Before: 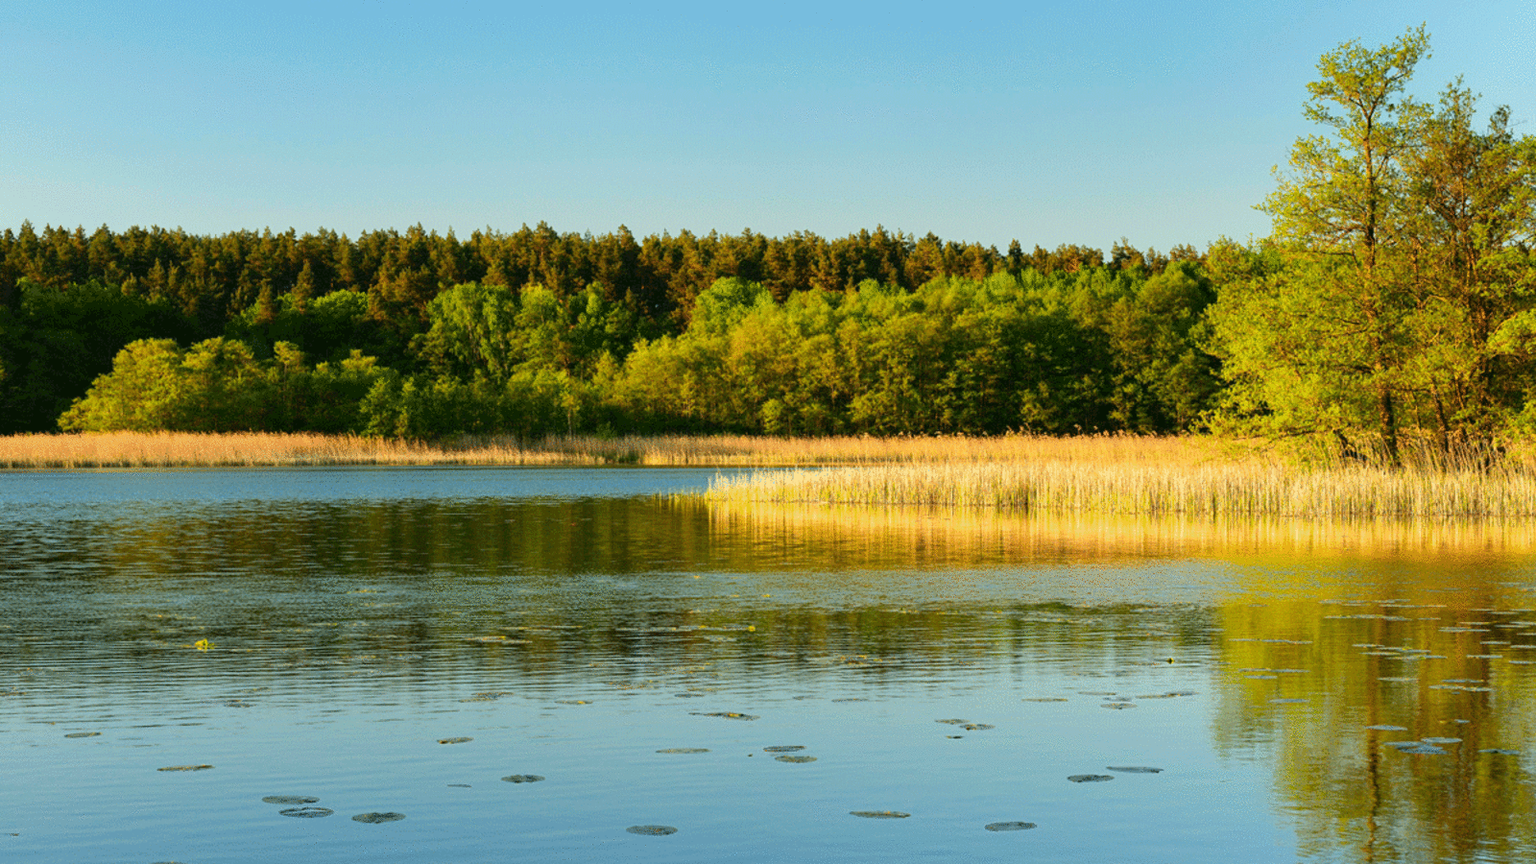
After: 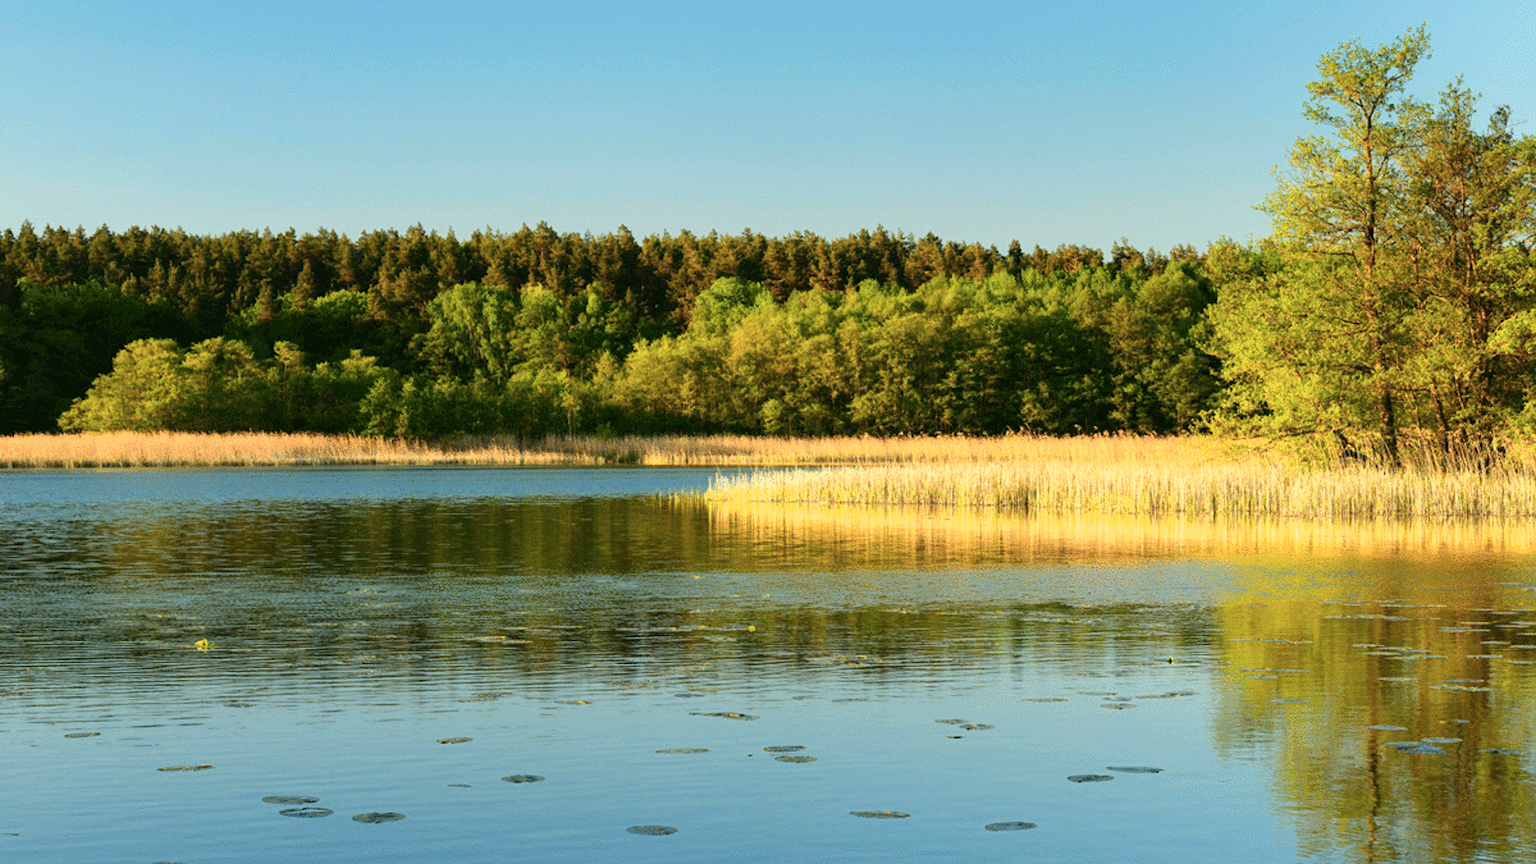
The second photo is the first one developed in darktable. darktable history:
color zones: curves: ch0 [(0, 0.558) (0.143, 0.559) (0.286, 0.529) (0.429, 0.505) (0.571, 0.5) (0.714, 0.5) (0.857, 0.5) (1, 0.558)]; ch1 [(0, 0.469) (0.01, 0.469) (0.12, 0.446) (0.248, 0.469) (0.5, 0.5) (0.748, 0.5) (0.99, 0.469) (1, 0.469)]
contrast brightness saturation: contrast 0.049
